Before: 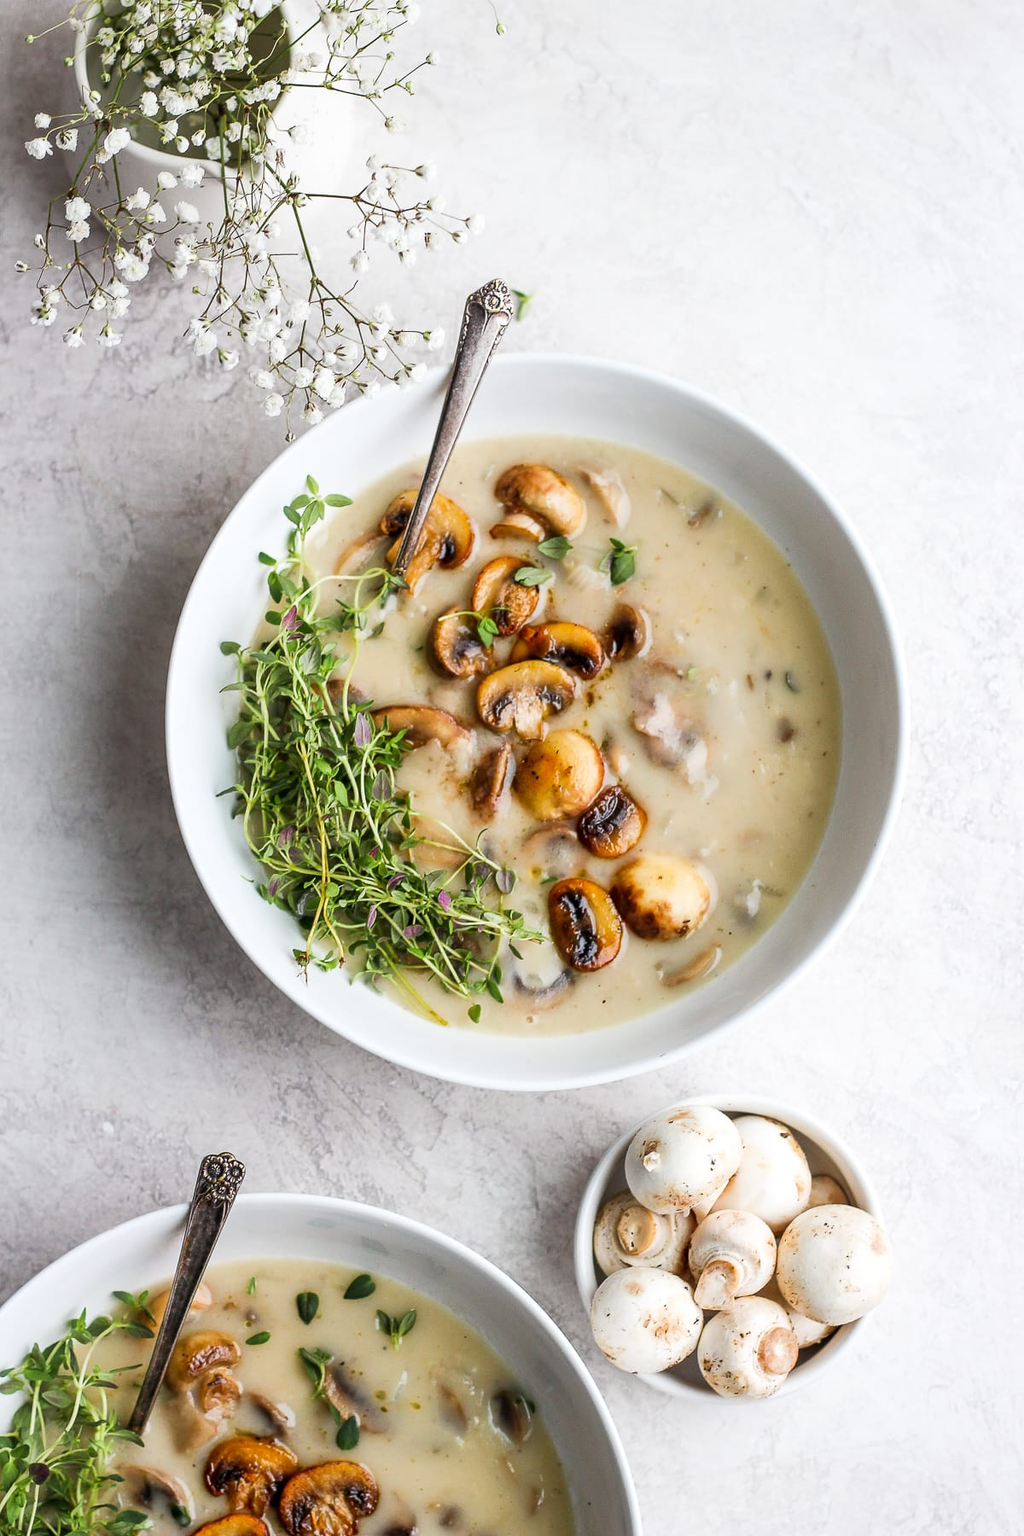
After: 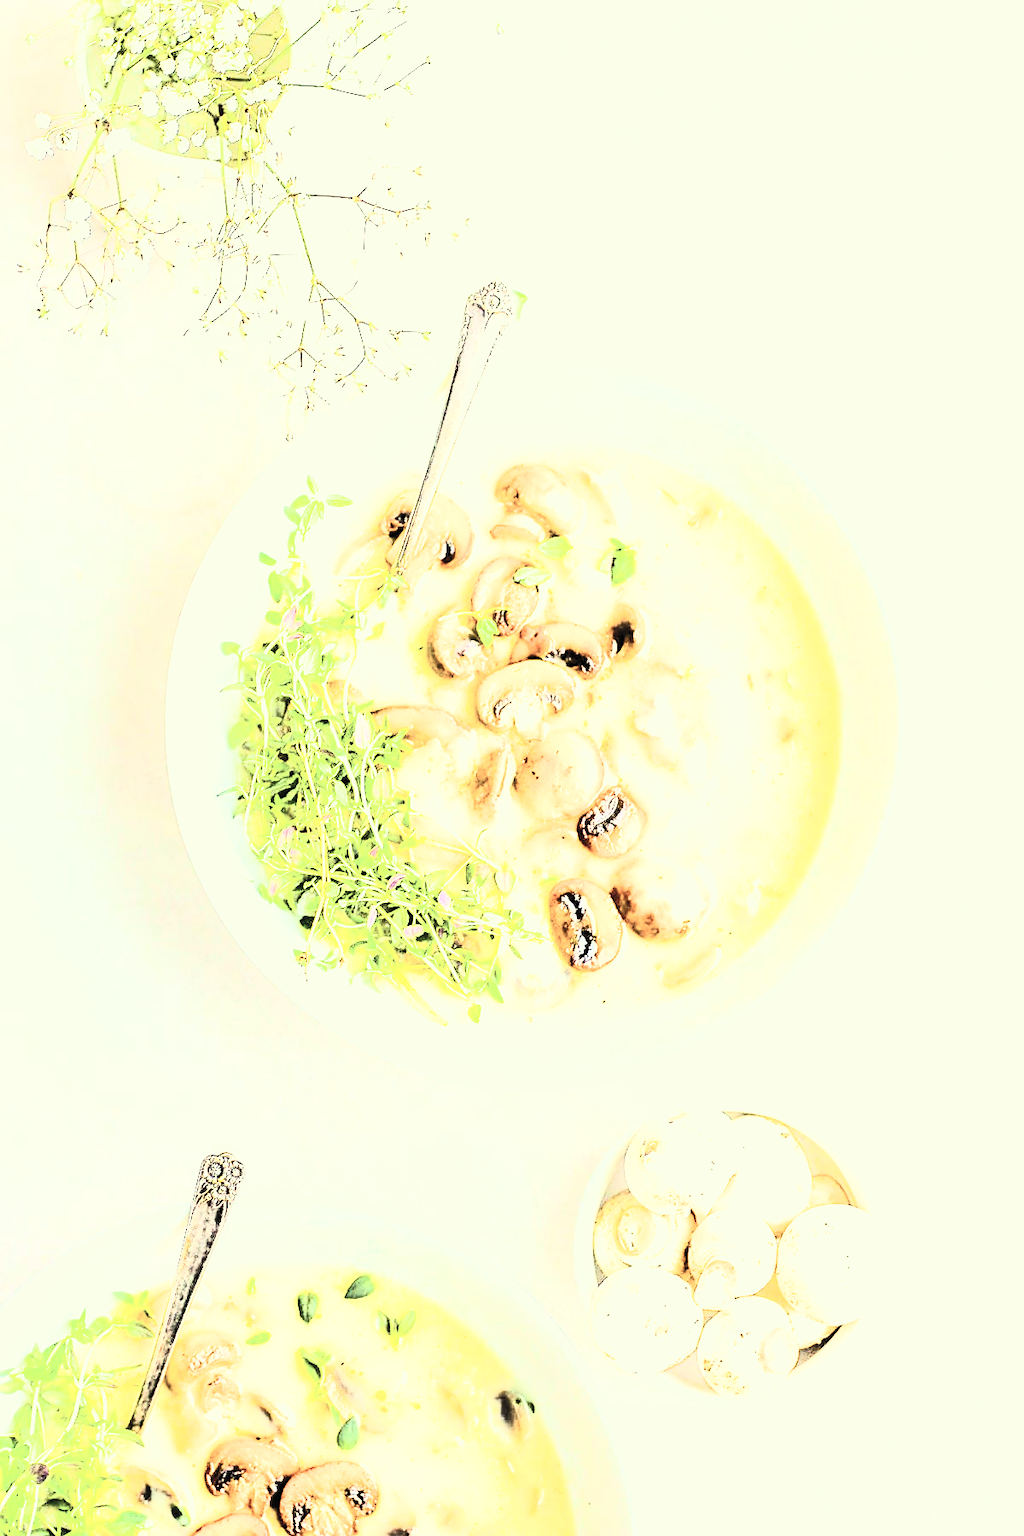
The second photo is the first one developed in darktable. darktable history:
contrast brightness saturation: contrast 0.572, brightness 0.575, saturation -0.341
exposure: black level correction 0, exposure 1.745 EV, compensate highlight preservation false
color correction: highlights a* -5.64, highlights b* 11.07
filmic rgb: black relative exposure -7.65 EV, white relative exposure 4.56 EV, threshold 3.01 EV, hardness 3.61, contrast 1.061, color science v6 (2022), iterations of high-quality reconstruction 0, enable highlight reconstruction true
tone equalizer: -7 EV 0.153 EV, -6 EV 0.573 EV, -5 EV 1.17 EV, -4 EV 1.34 EV, -3 EV 1.13 EV, -2 EV 0.6 EV, -1 EV 0.148 EV, edges refinement/feathering 500, mask exposure compensation -1.57 EV, preserve details no
sharpen: on, module defaults
color balance rgb: perceptual saturation grading › global saturation 30.605%, perceptual brilliance grading › global brilliance 9.179%
